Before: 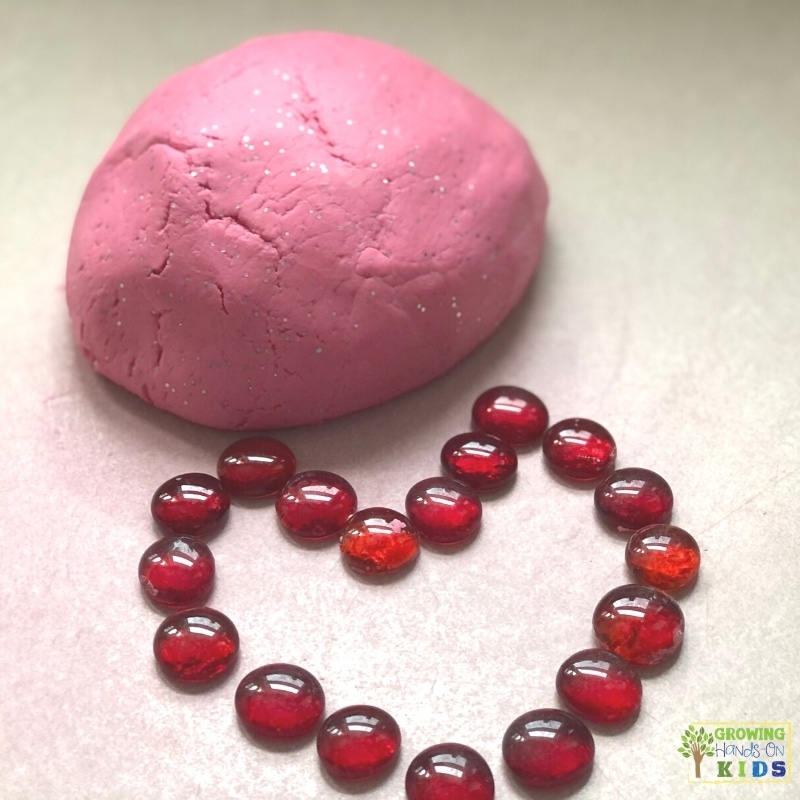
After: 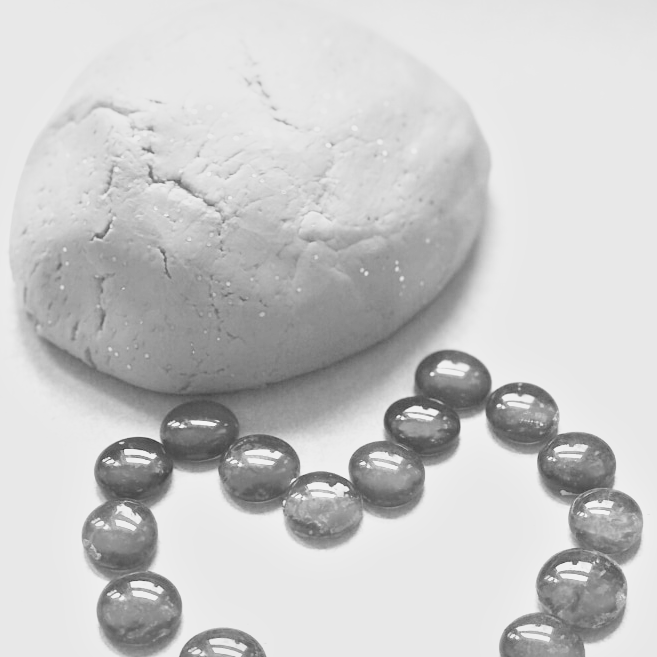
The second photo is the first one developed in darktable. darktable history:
filmic rgb: black relative exposure -5 EV, white relative exposure 3.5 EV, hardness 3.19, contrast 1.2, highlights saturation mix -50%
crop and rotate: left 7.196%, top 4.574%, right 10.605%, bottom 13.178%
exposure: black level correction 0, exposure 1.675 EV, compensate exposure bias true, compensate highlight preservation false
monochrome: a 26.22, b 42.67, size 0.8
